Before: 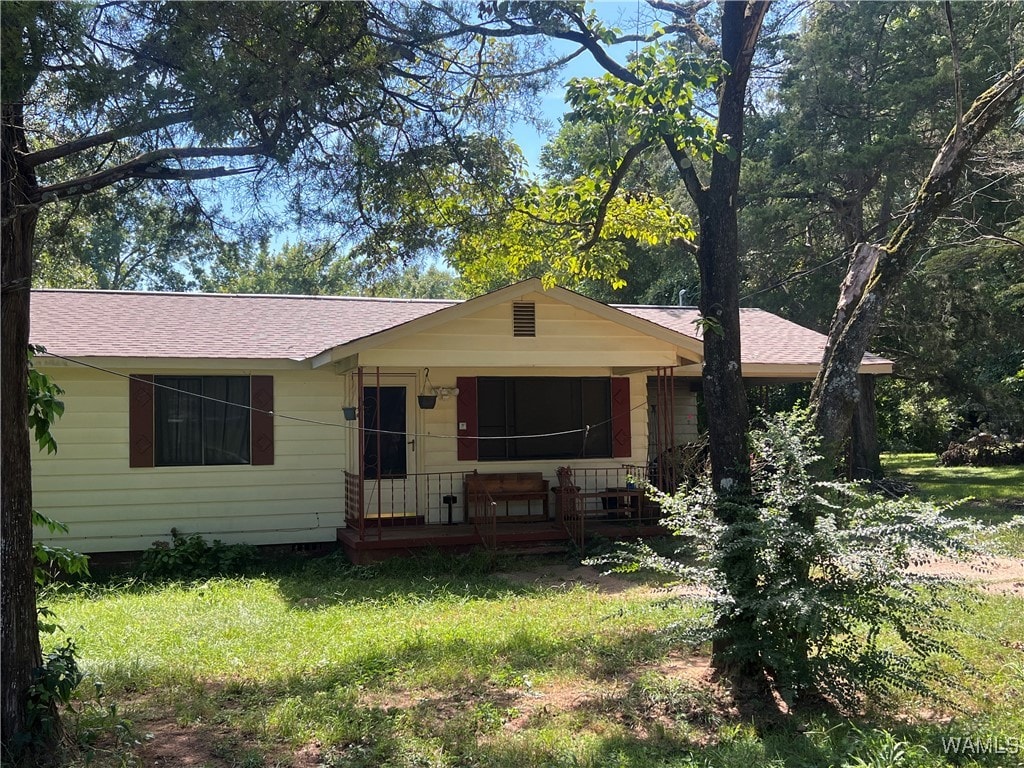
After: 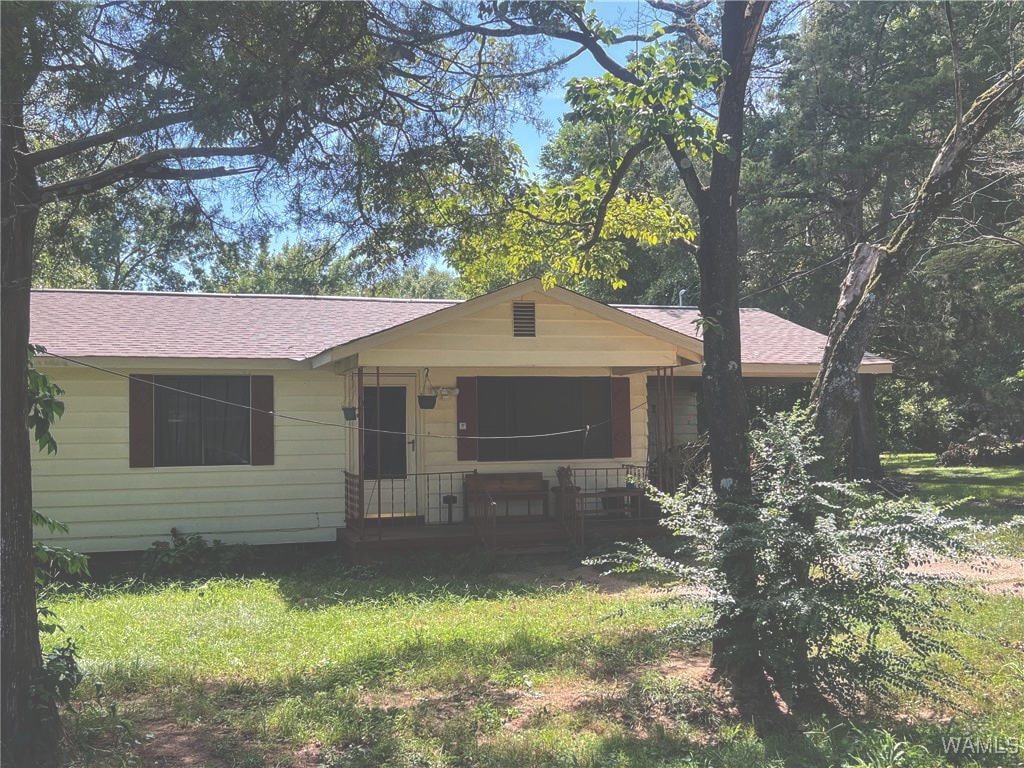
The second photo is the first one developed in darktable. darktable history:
white balance: red 1.004, blue 1.024
shadows and highlights: on, module defaults
exposure: black level correction -0.062, exposure -0.05 EV, compensate highlight preservation false
local contrast: on, module defaults
